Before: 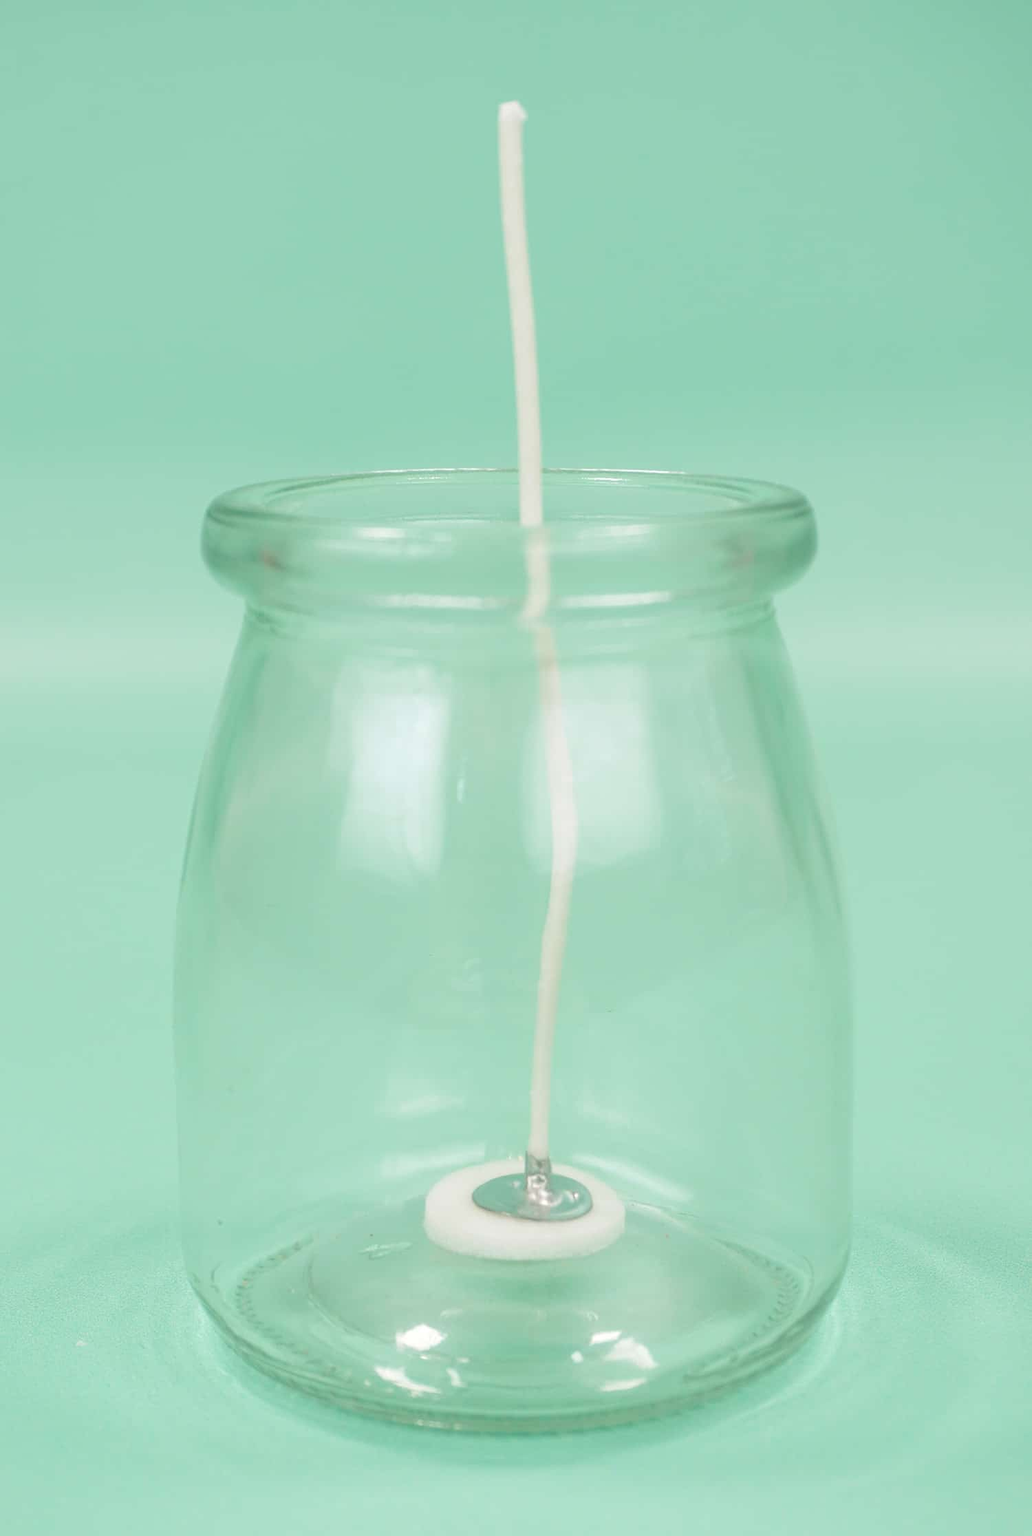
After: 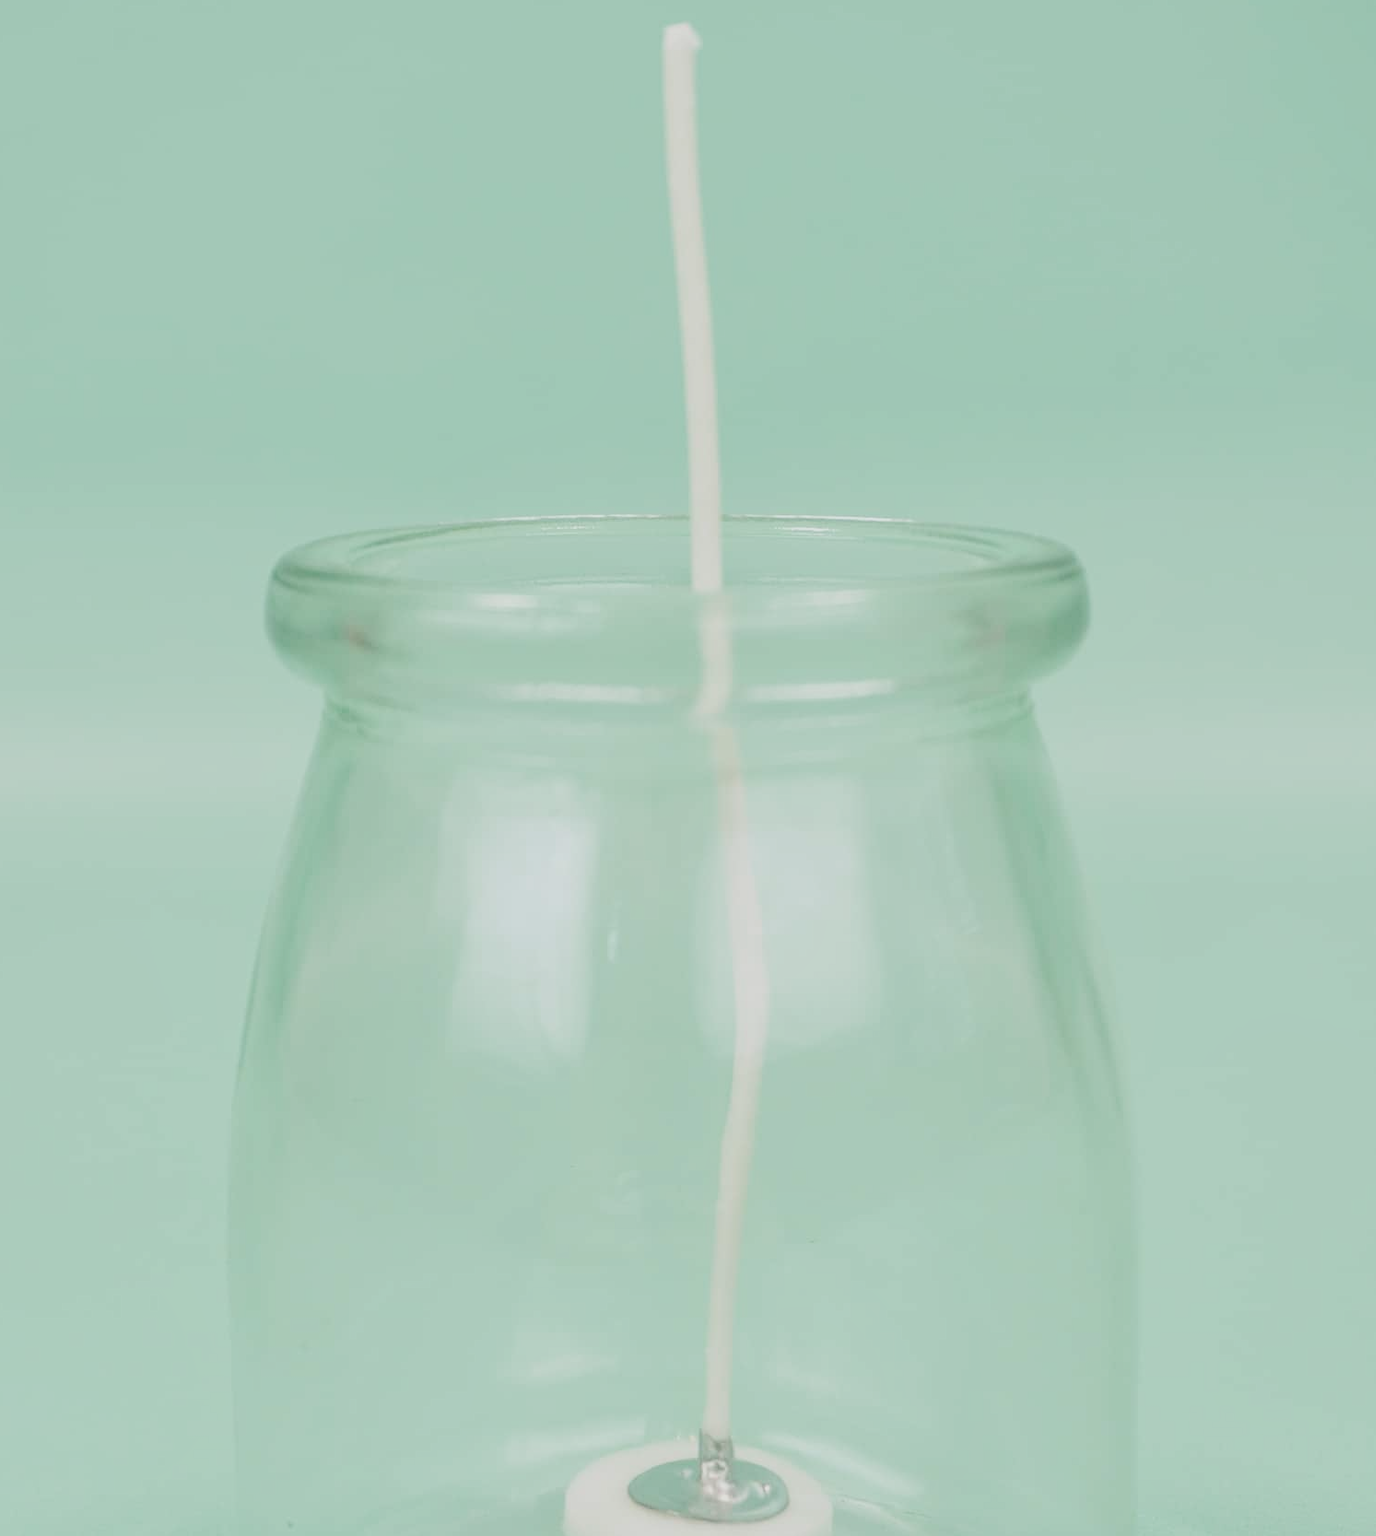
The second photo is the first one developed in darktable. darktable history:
local contrast: on, module defaults
crop: left 0.387%, top 5.469%, bottom 19.809%
tone curve: curves: ch0 [(0, 0.003) (0.117, 0.101) (0.257, 0.246) (0.408, 0.432) (0.611, 0.653) (0.824, 0.846) (1, 1)]; ch1 [(0, 0) (0.227, 0.197) (0.405, 0.421) (0.501, 0.501) (0.522, 0.53) (0.563, 0.572) (0.589, 0.611) (0.699, 0.709) (0.976, 0.992)]; ch2 [(0, 0) (0.208, 0.176) (0.377, 0.38) (0.5, 0.5) (0.537, 0.534) (0.571, 0.576) (0.681, 0.746) (1, 1)], color space Lab, independent channels, preserve colors none
tone equalizer: -7 EV 0.15 EV, -6 EV 0.6 EV, -5 EV 1.15 EV, -4 EV 1.33 EV, -3 EV 1.15 EV, -2 EV 0.6 EV, -1 EV 0.15 EV, mask exposure compensation -0.5 EV
filmic rgb: black relative exposure -7.65 EV, white relative exposure 4.56 EV, hardness 3.61
